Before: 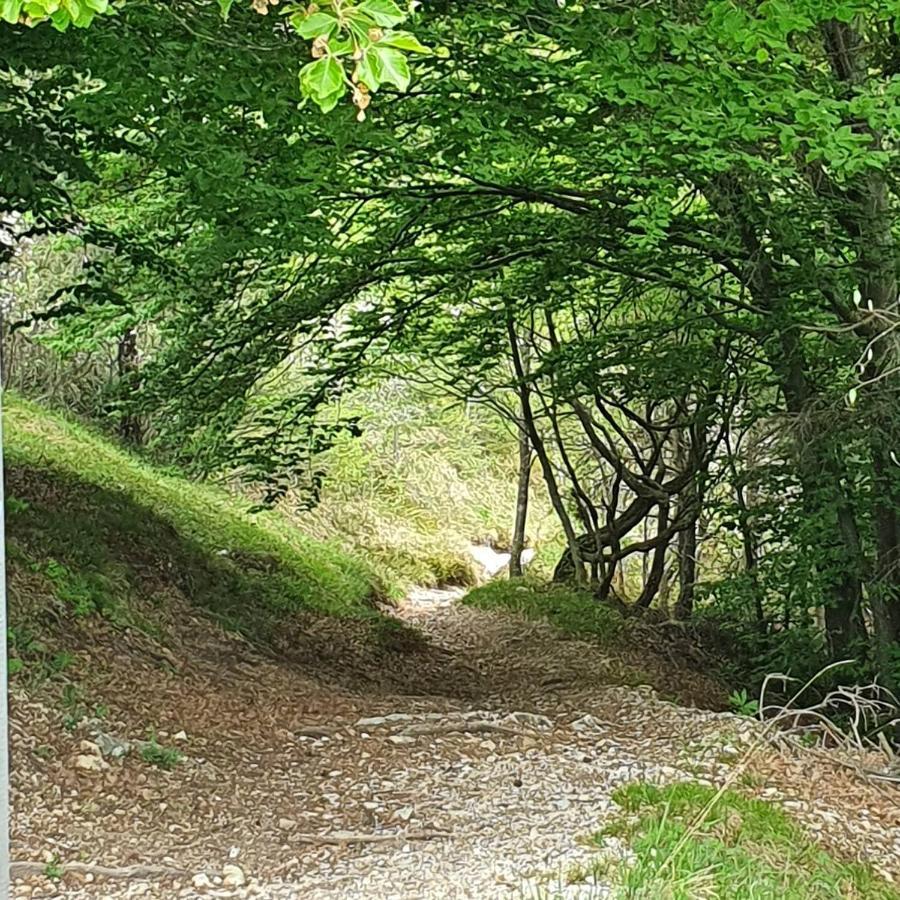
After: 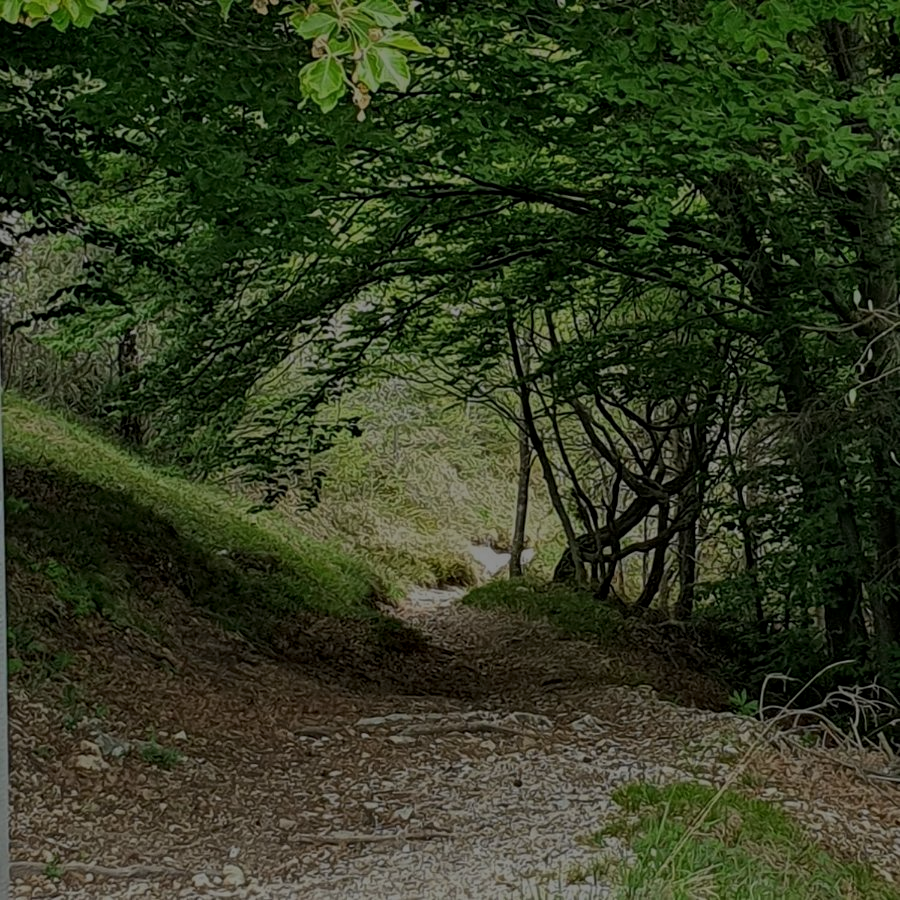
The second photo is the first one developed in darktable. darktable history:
local contrast: on, module defaults
exposure: exposure -2.065 EV, compensate highlight preservation false
